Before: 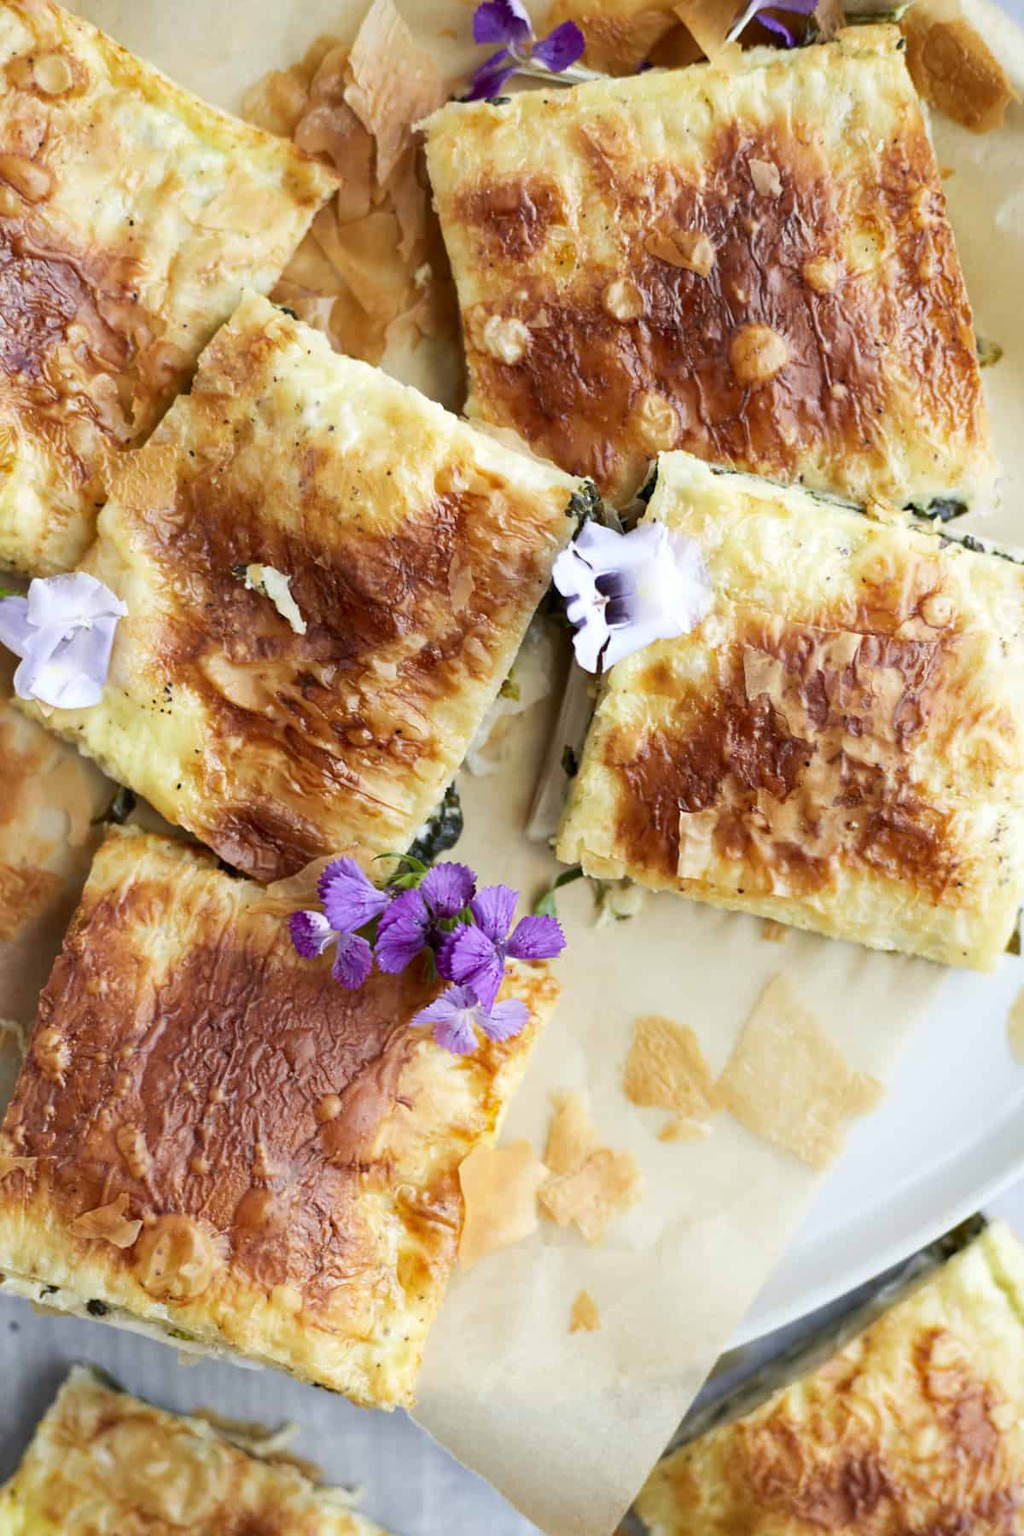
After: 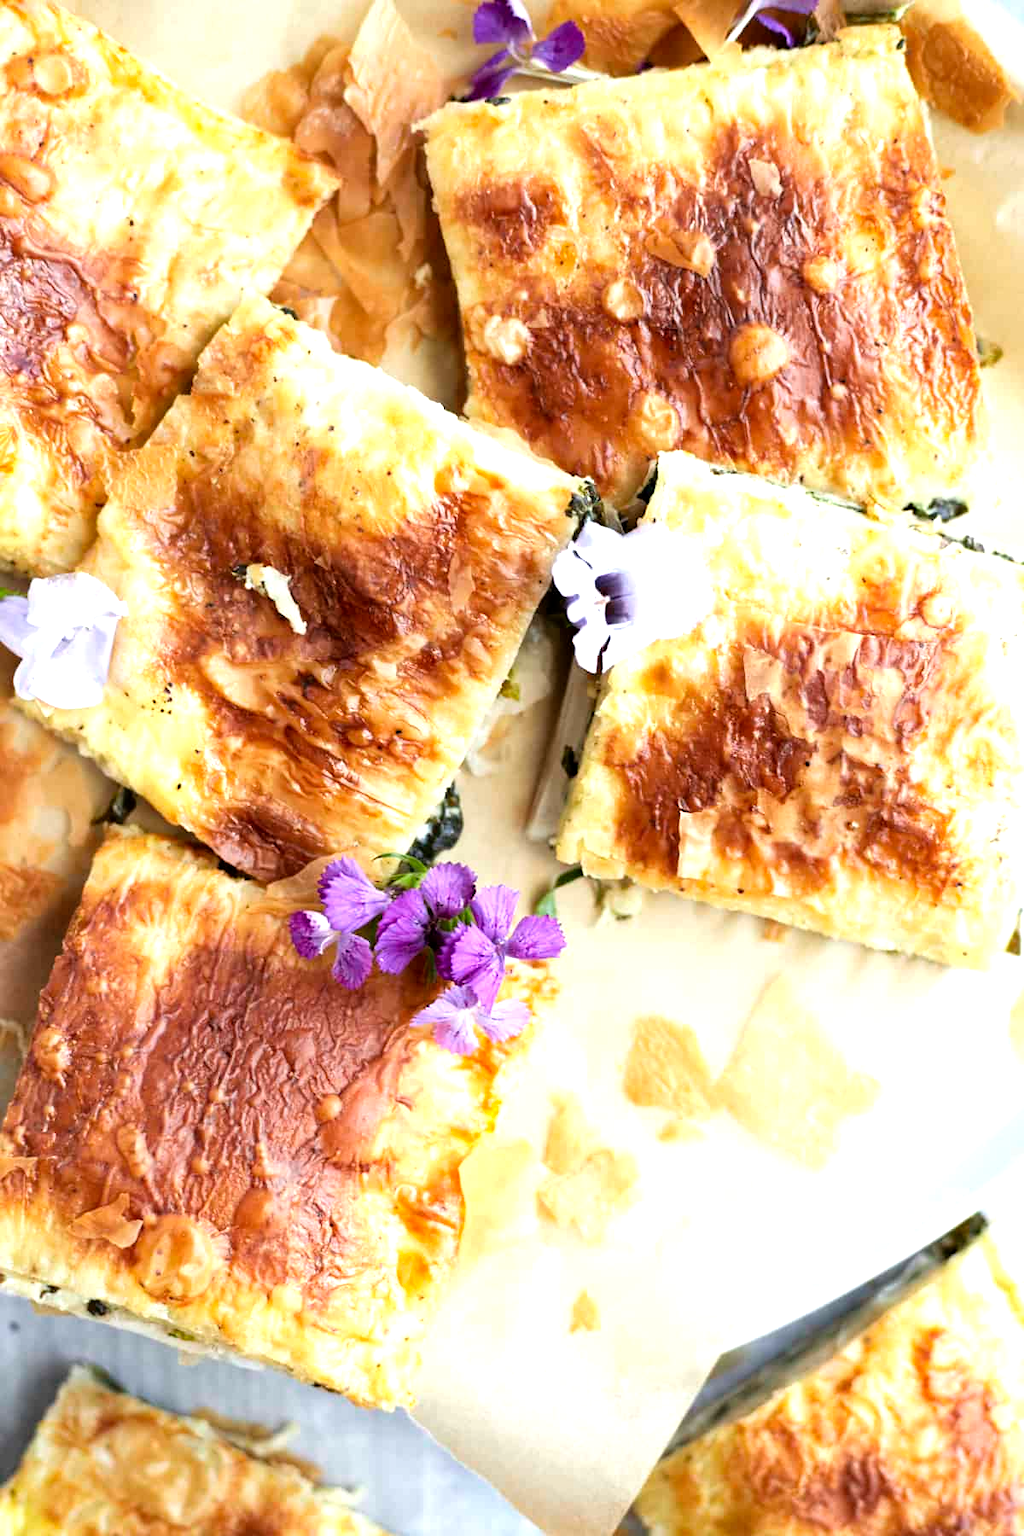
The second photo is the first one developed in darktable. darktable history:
tone equalizer: -8 EV -0.736 EV, -7 EV -0.736 EV, -6 EV -0.606 EV, -5 EV -0.375 EV, -3 EV 0.401 EV, -2 EV 0.6 EV, -1 EV 0.688 EV, +0 EV 0.762 EV, mask exposure compensation -0.514 EV
